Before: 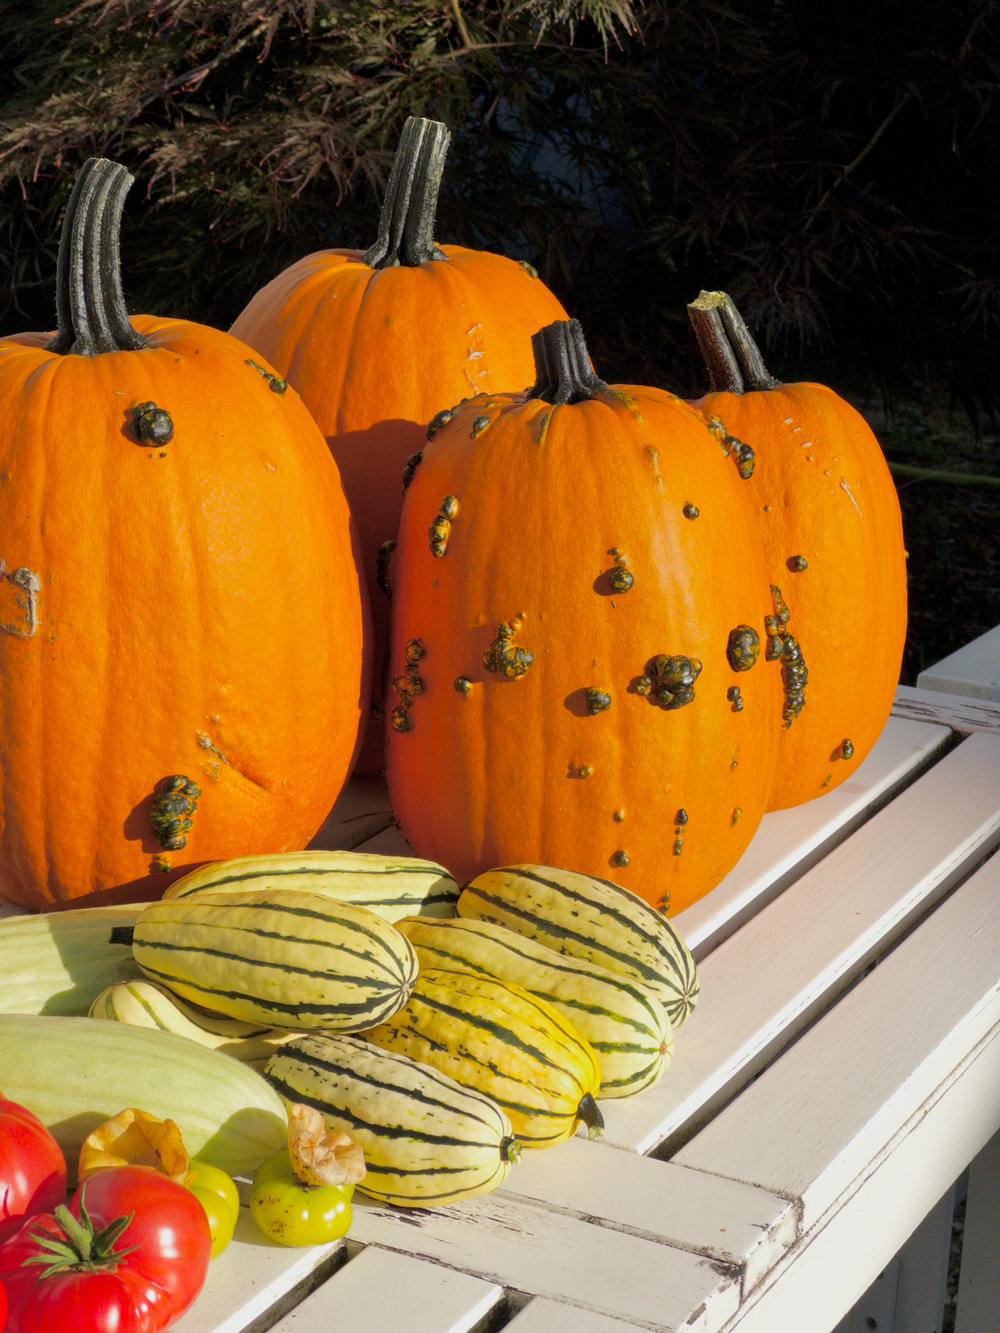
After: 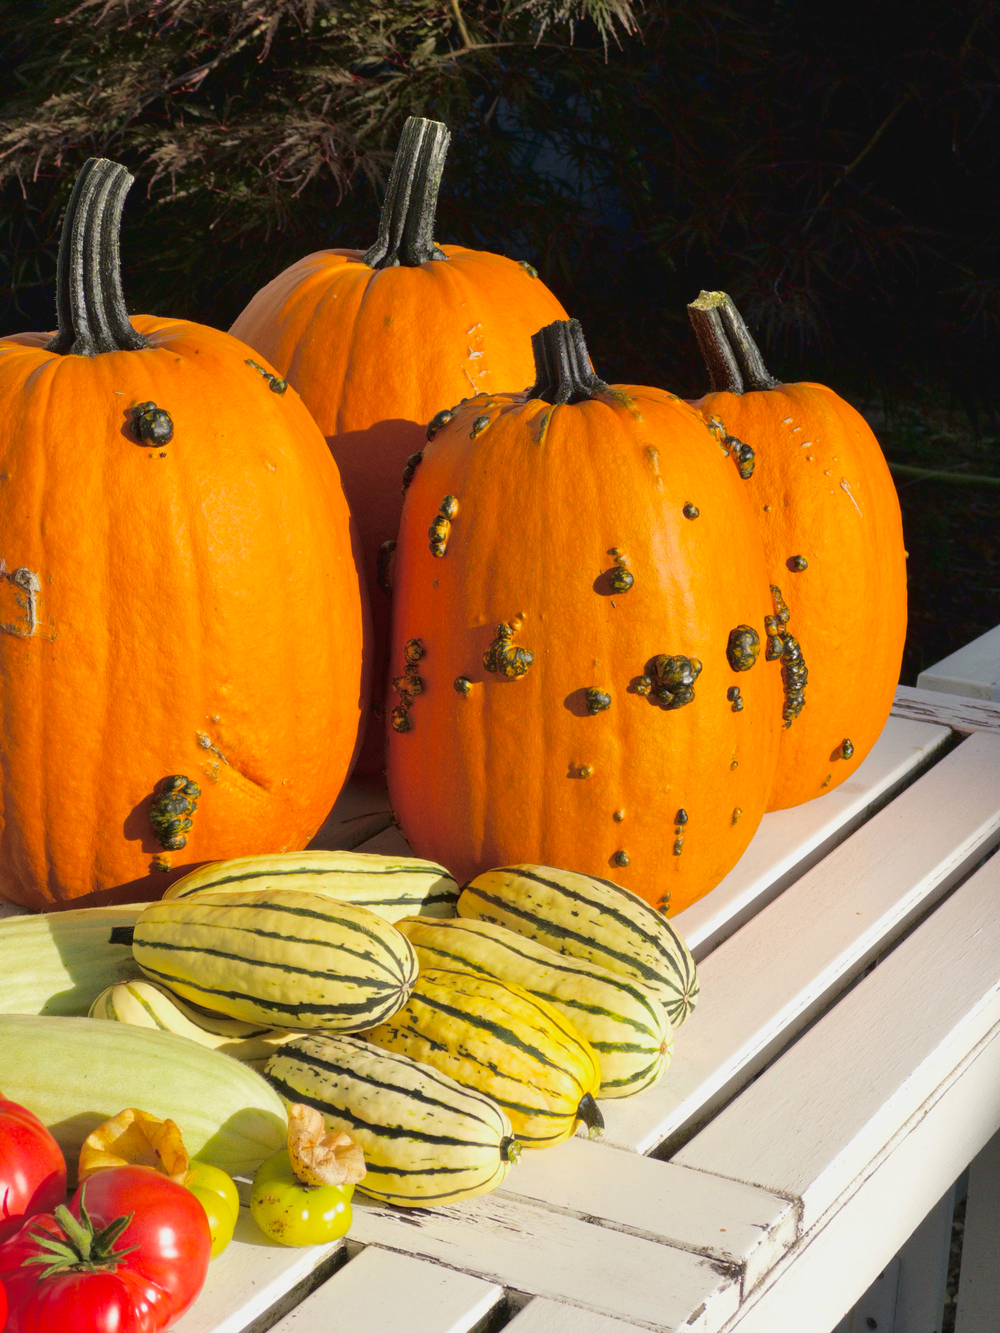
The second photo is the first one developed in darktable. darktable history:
tone curve: curves: ch0 [(0, 0.036) (0.119, 0.115) (0.461, 0.479) (0.715, 0.767) (0.817, 0.865) (1, 0.998)]; ch1 [(0, 0) (0.377, 0.416) (0.44, 0.461) (0.487, 0.49) (0.514, 0.525) (0.538, 0.561) (0.67, 0.713) (1, 1)]; ch2 [(0, 0) (0.38, 0.405) (0.463, 0.445) (0.492, 0.486) (0.529, 0.533) (0.578, 0.59) (0.653, 0.698) (1, 1)], color space Lab, linked channels, preserve colors none
